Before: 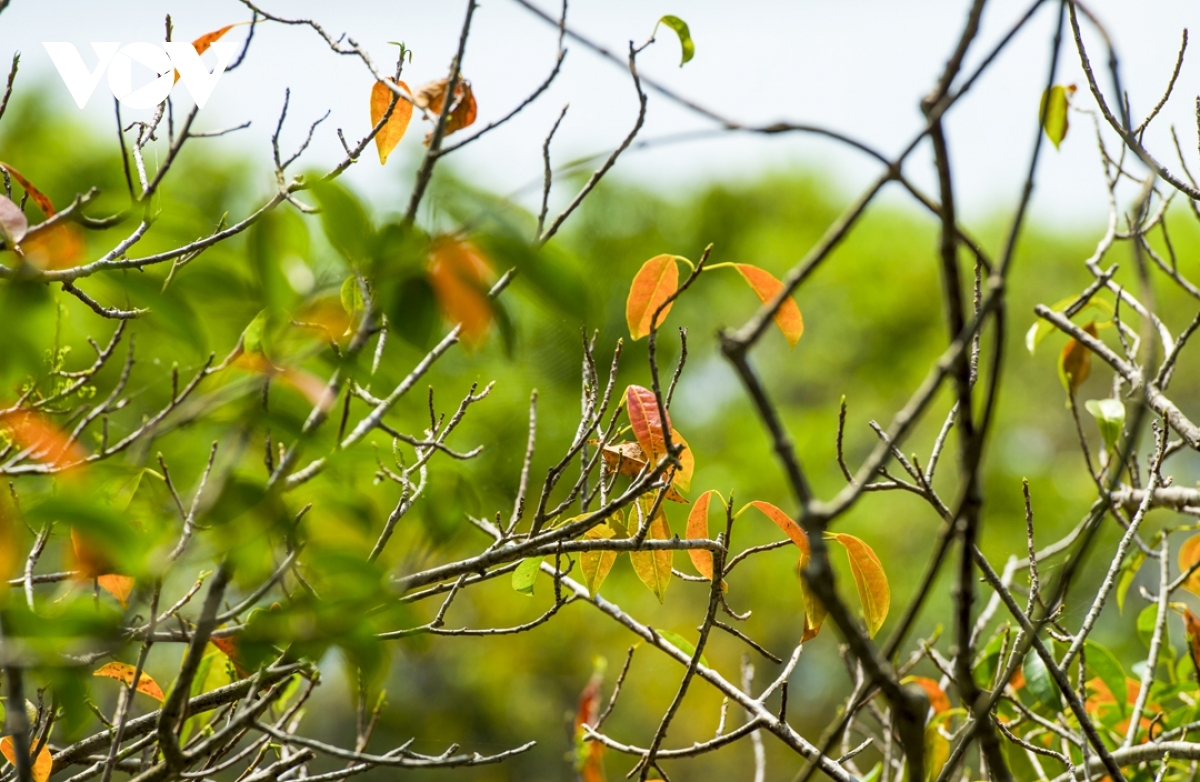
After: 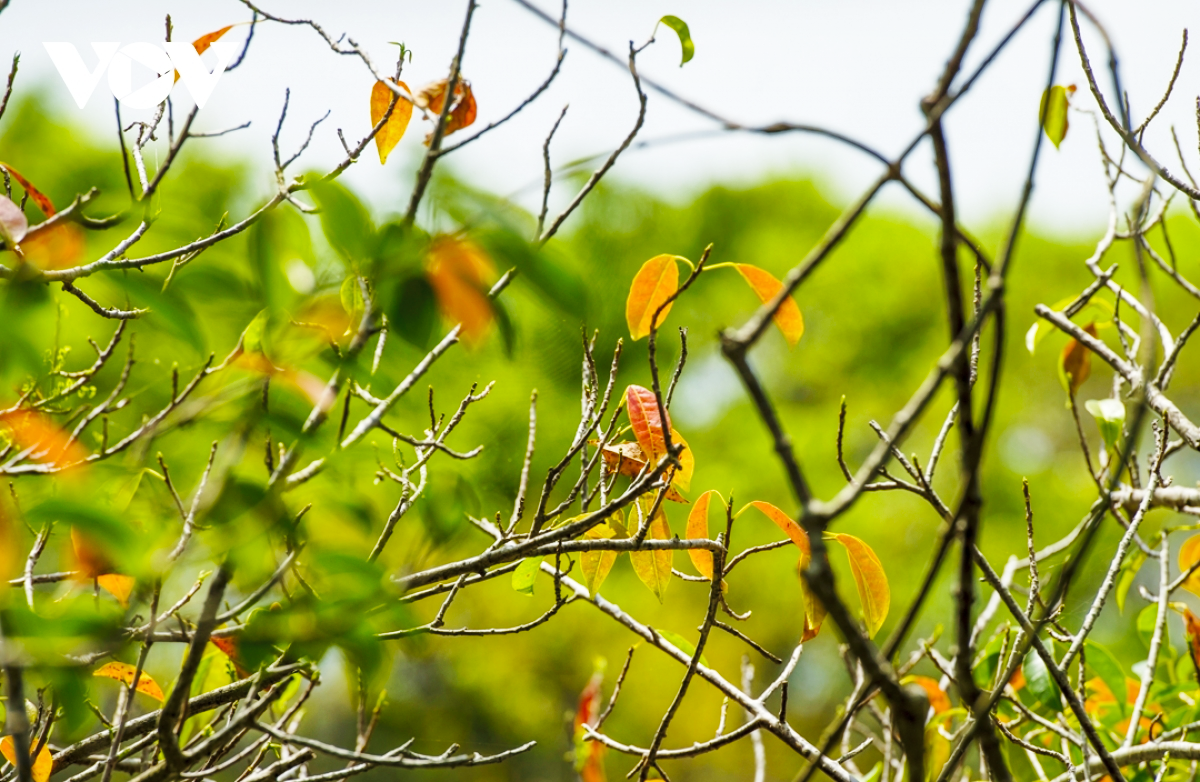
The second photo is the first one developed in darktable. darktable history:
color balance rgb: perceptual saturation grading › global saturation 0.265%
base curve: curves: ch0 [(0, 0) (0.032, 0.025) (0.121, 0.166) (0.206, 0.329) (0.605, 0.79) (1, 1)], preserve colors none
shadows and highlights: on, module defaults
